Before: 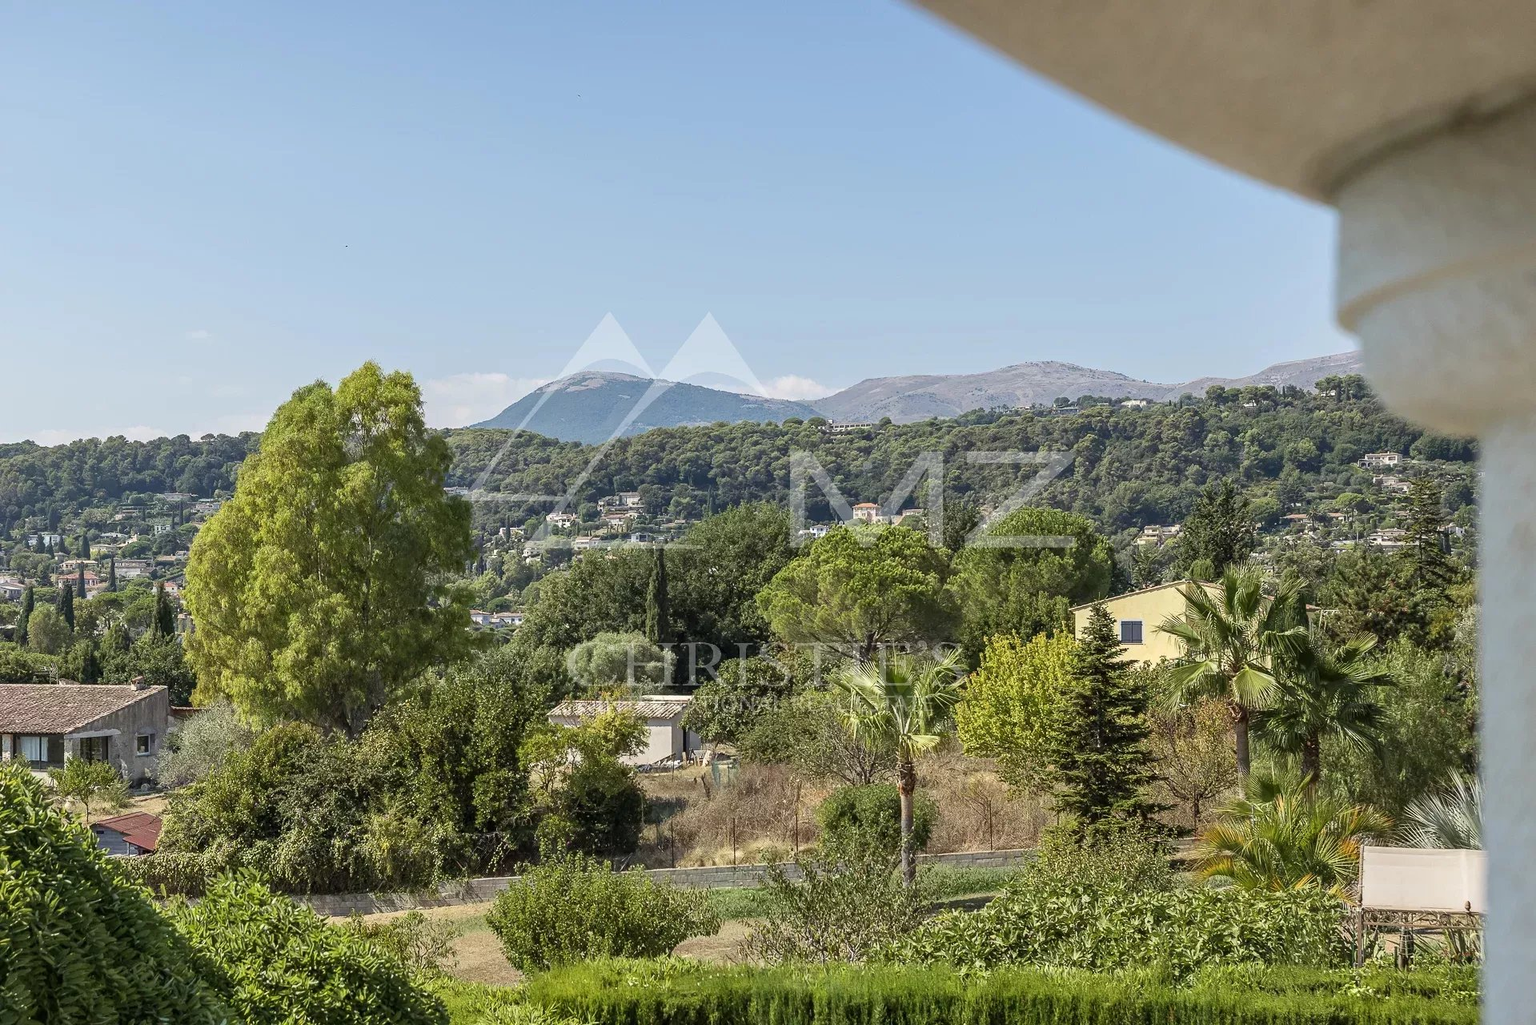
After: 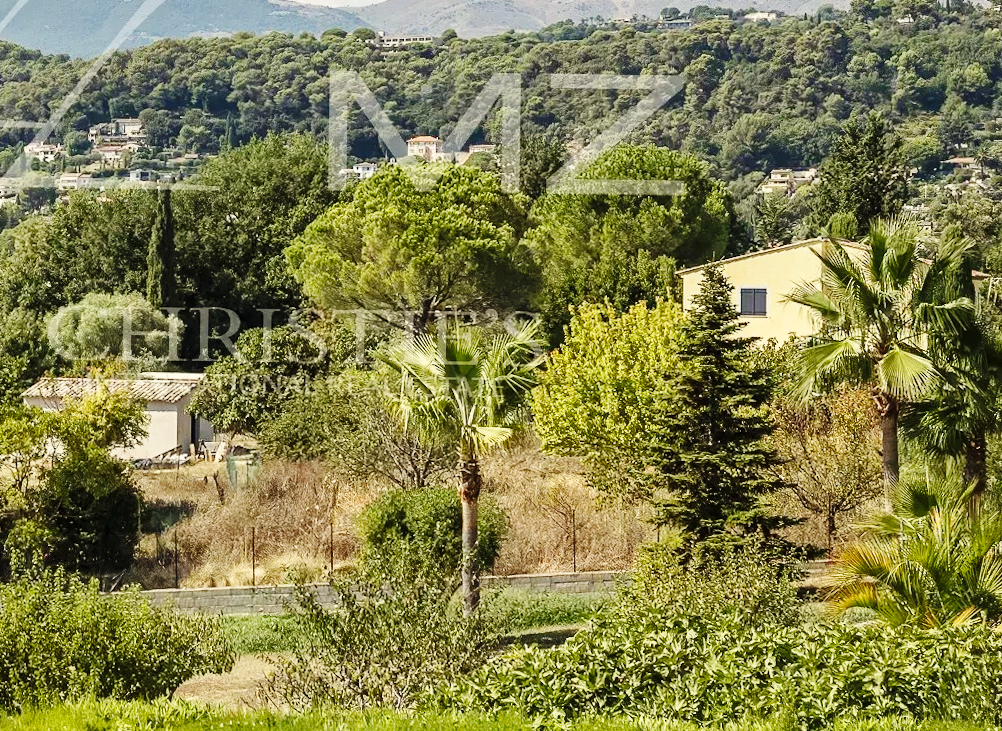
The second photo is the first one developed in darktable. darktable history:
white balance: red 1.029, blue 0.92
crop: left 34.479%, top 38.822%, right 13.718%, bottom 5.172%
rotate and perspective: rotation 0.8°, automatic cropping off
base curve: curves: ch0 [(0, 0) (0.036, 0.025) (0.121, 0.166) (0.206, 0.329) (0.605, 0.79) (1, 1)], preserve colors none
